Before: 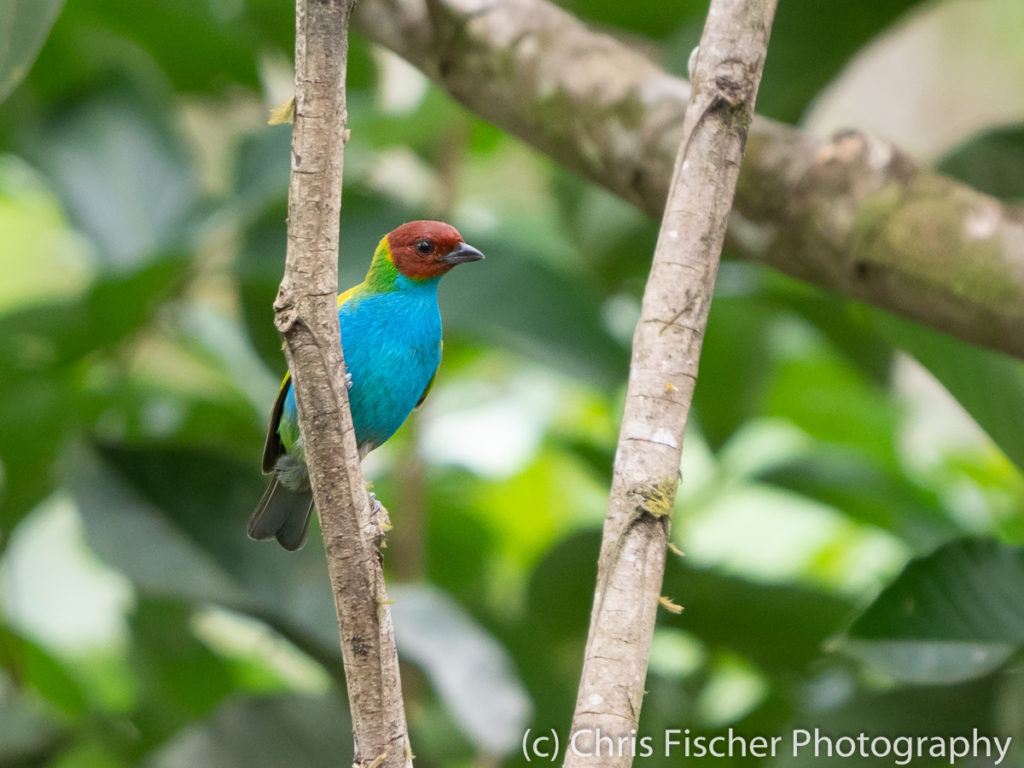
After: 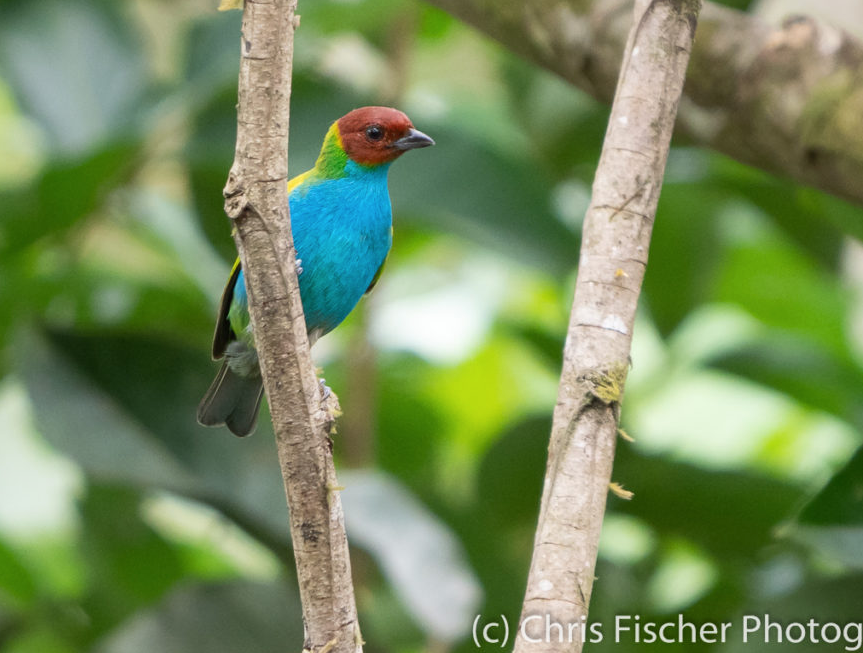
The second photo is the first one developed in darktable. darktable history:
crop and rotate: left 4.976%, top 14.943%, right 10.698%
color correction: highlights b* 0.007, saturation 0.986
shadows and highlights: shadows 62.76, white point adjustment 0.428, highlights -33.6, compress 83.73%
